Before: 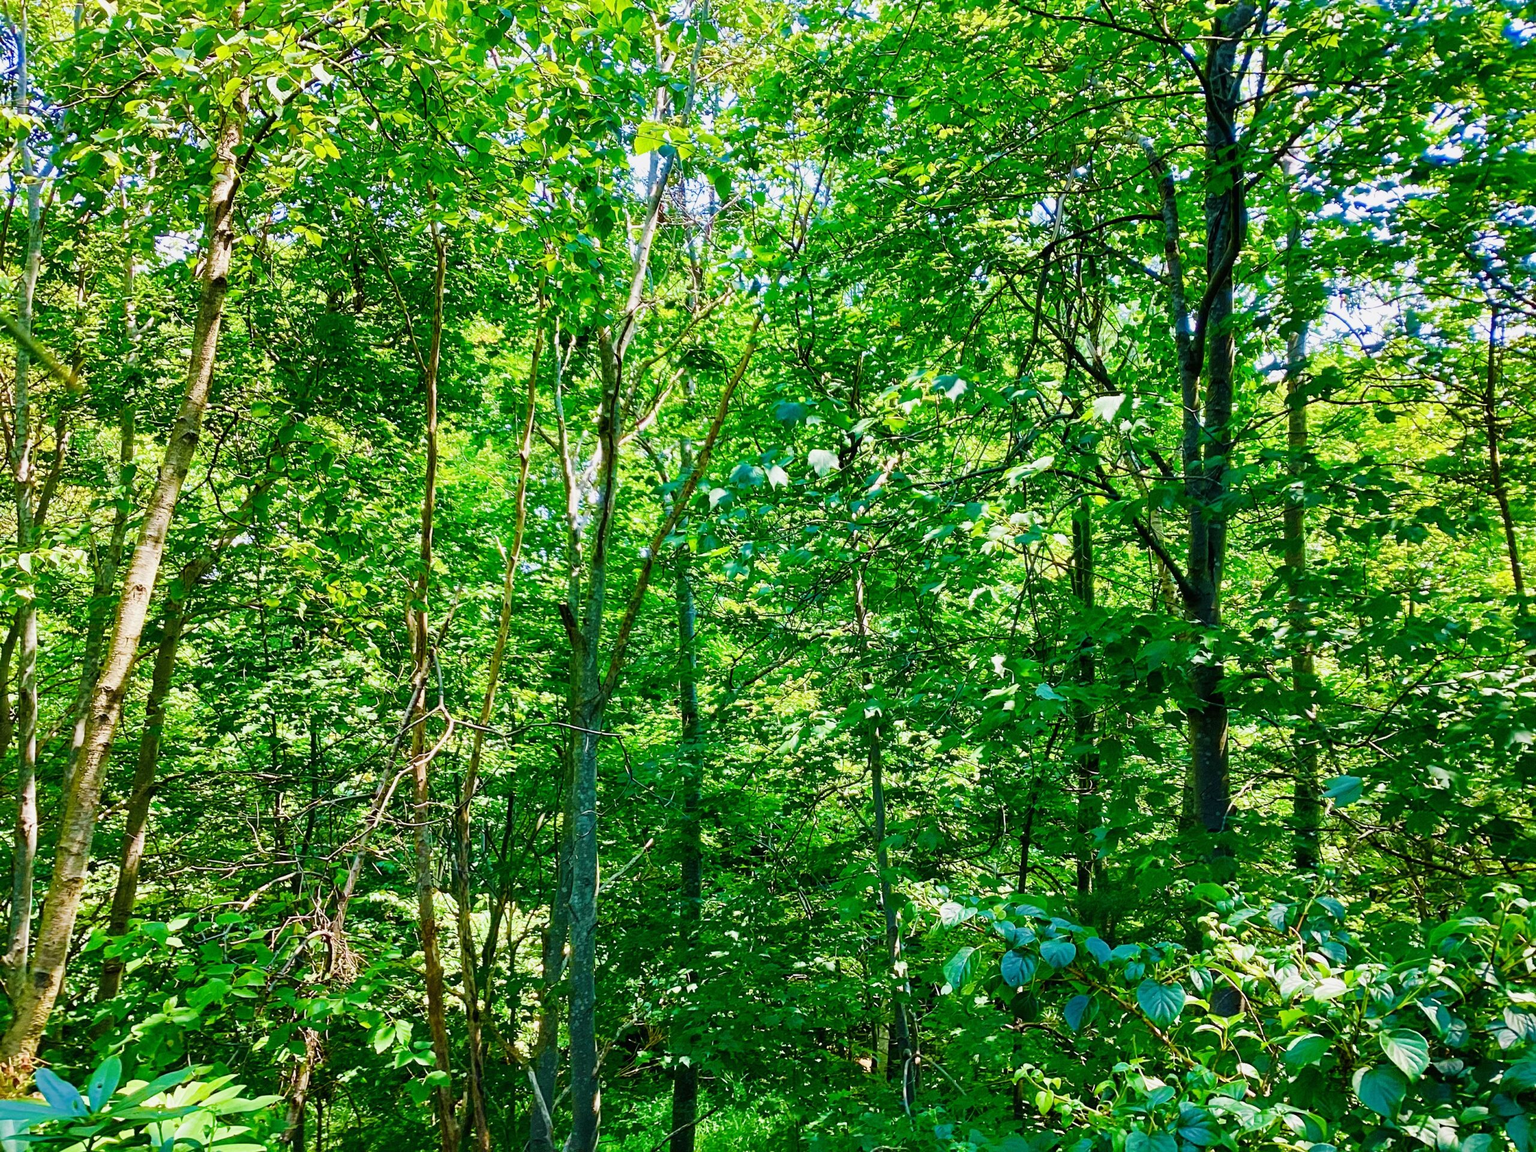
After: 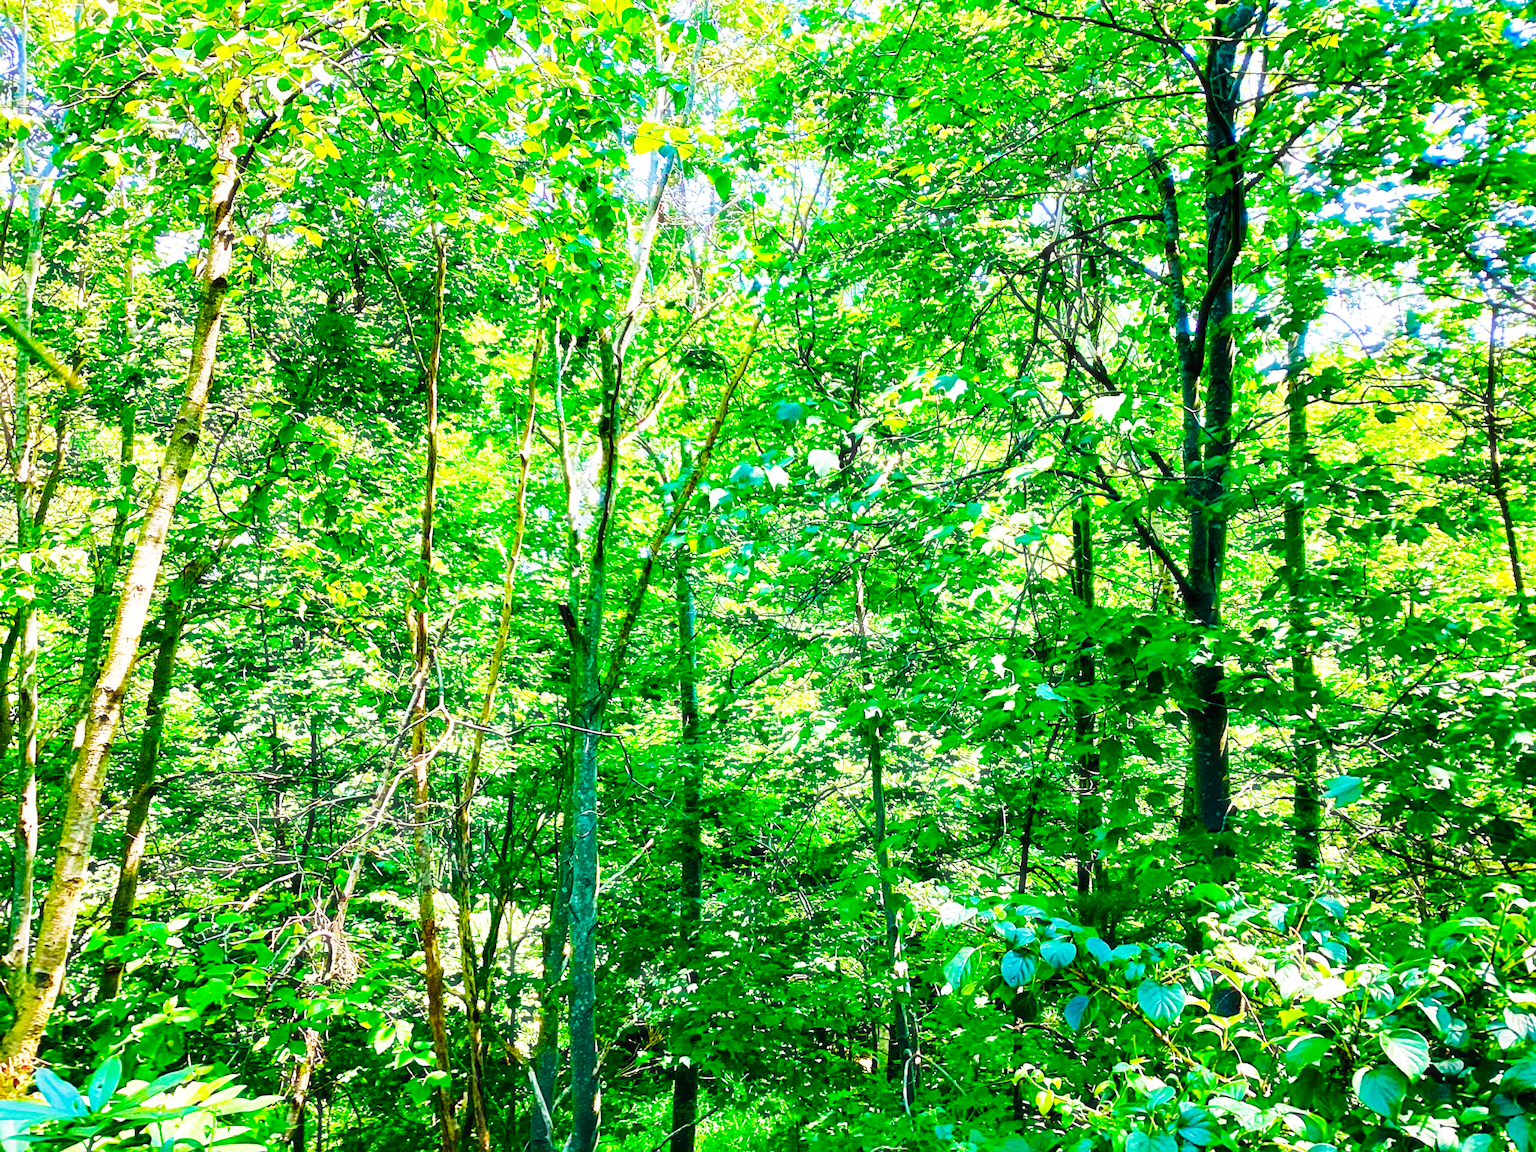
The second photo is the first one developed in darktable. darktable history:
base curve: curves: ch0 [(0, 0.003) (0.001, 0.002) (0.006, 0.004) (0.02, 0.022) (0.048, 0.086) (0.094, 0.234) (0.162, 0.431) (0.258, 0.629) (0.385, 0.8) (0.548, 0.918) (0.751, 0.988) (1, 1)], preserve colors none
haze removal: strength -0.1, adaptive false
